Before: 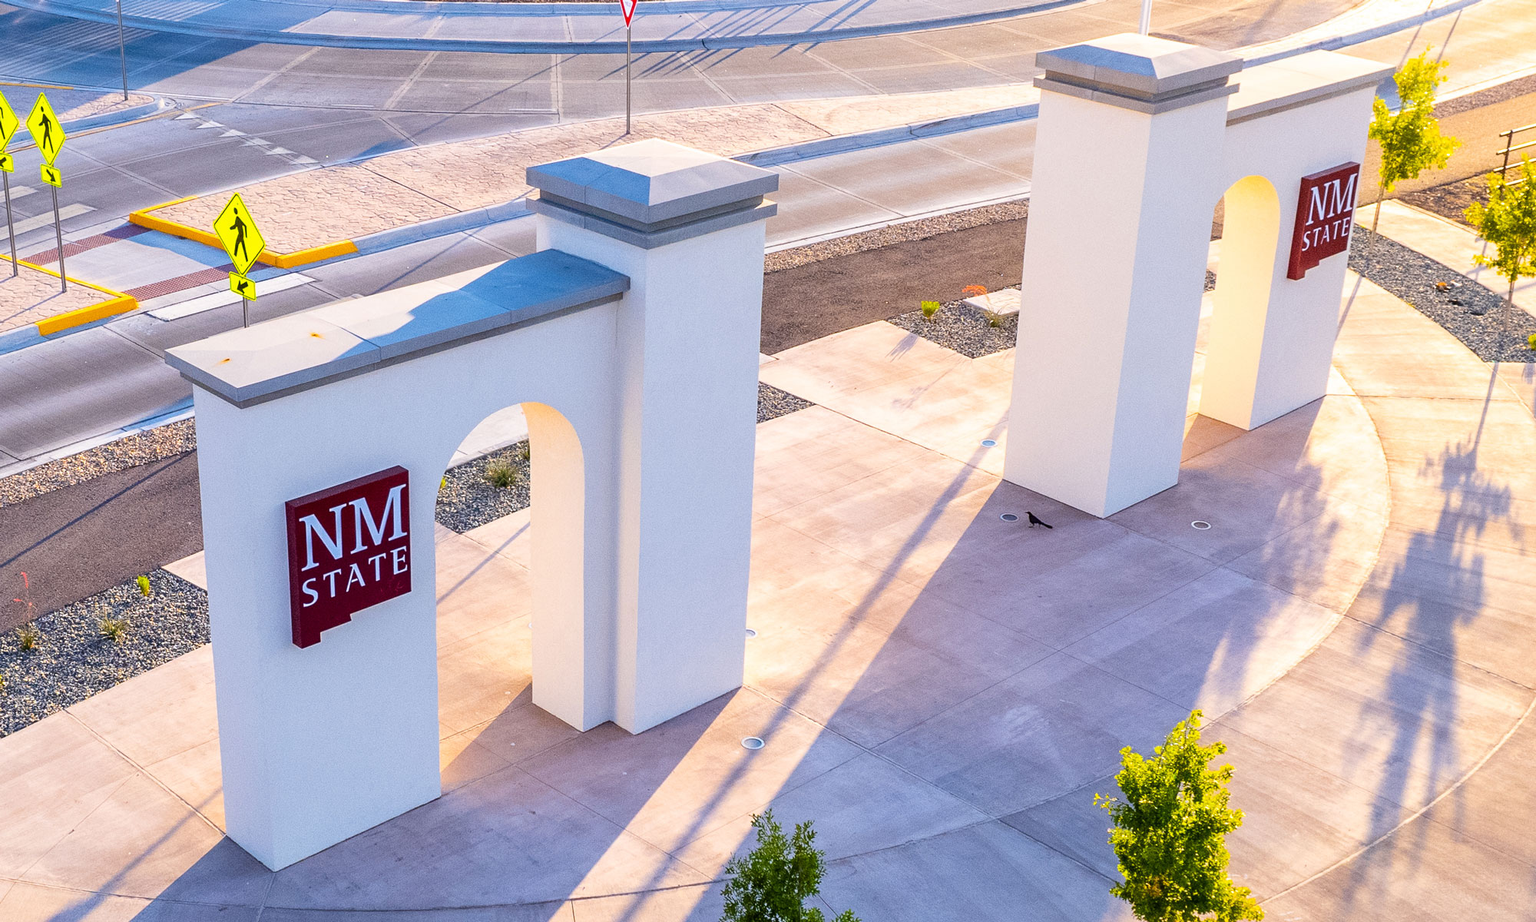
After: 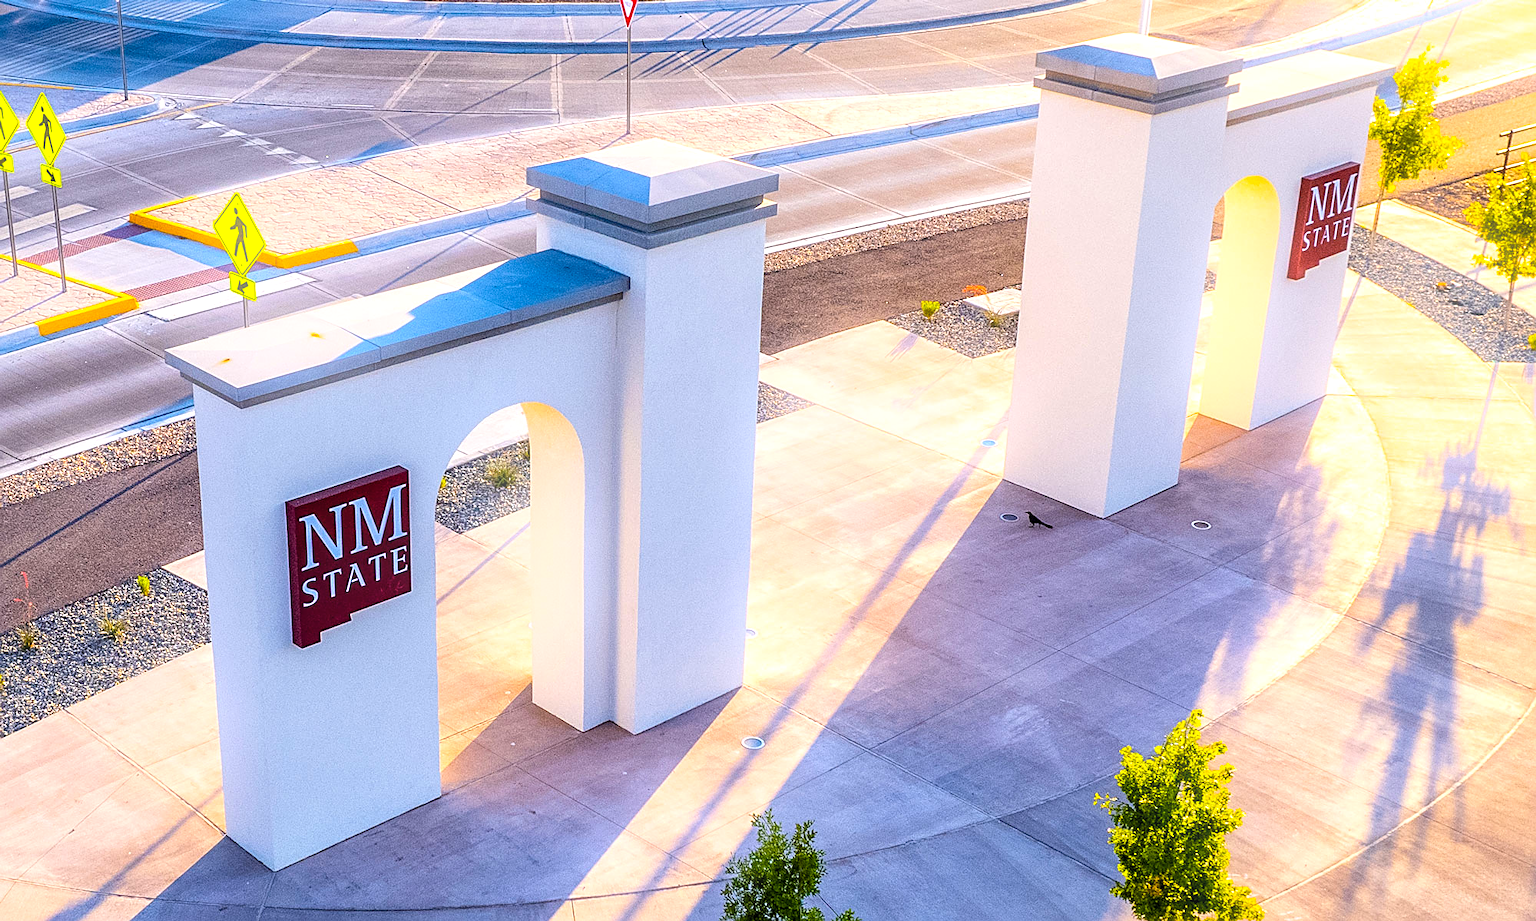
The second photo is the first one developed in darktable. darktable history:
bloom: size 9%, threshold 100%, strength 7%
sharpen: on, module defaults
tone equalizer: on, module defaults
local contrast: on, module defaults
color balance rgb: perceptual saturation grading › global saturation 20%, global vibrance 20%
levels: levels [0.016, 0.484, 0.953]
